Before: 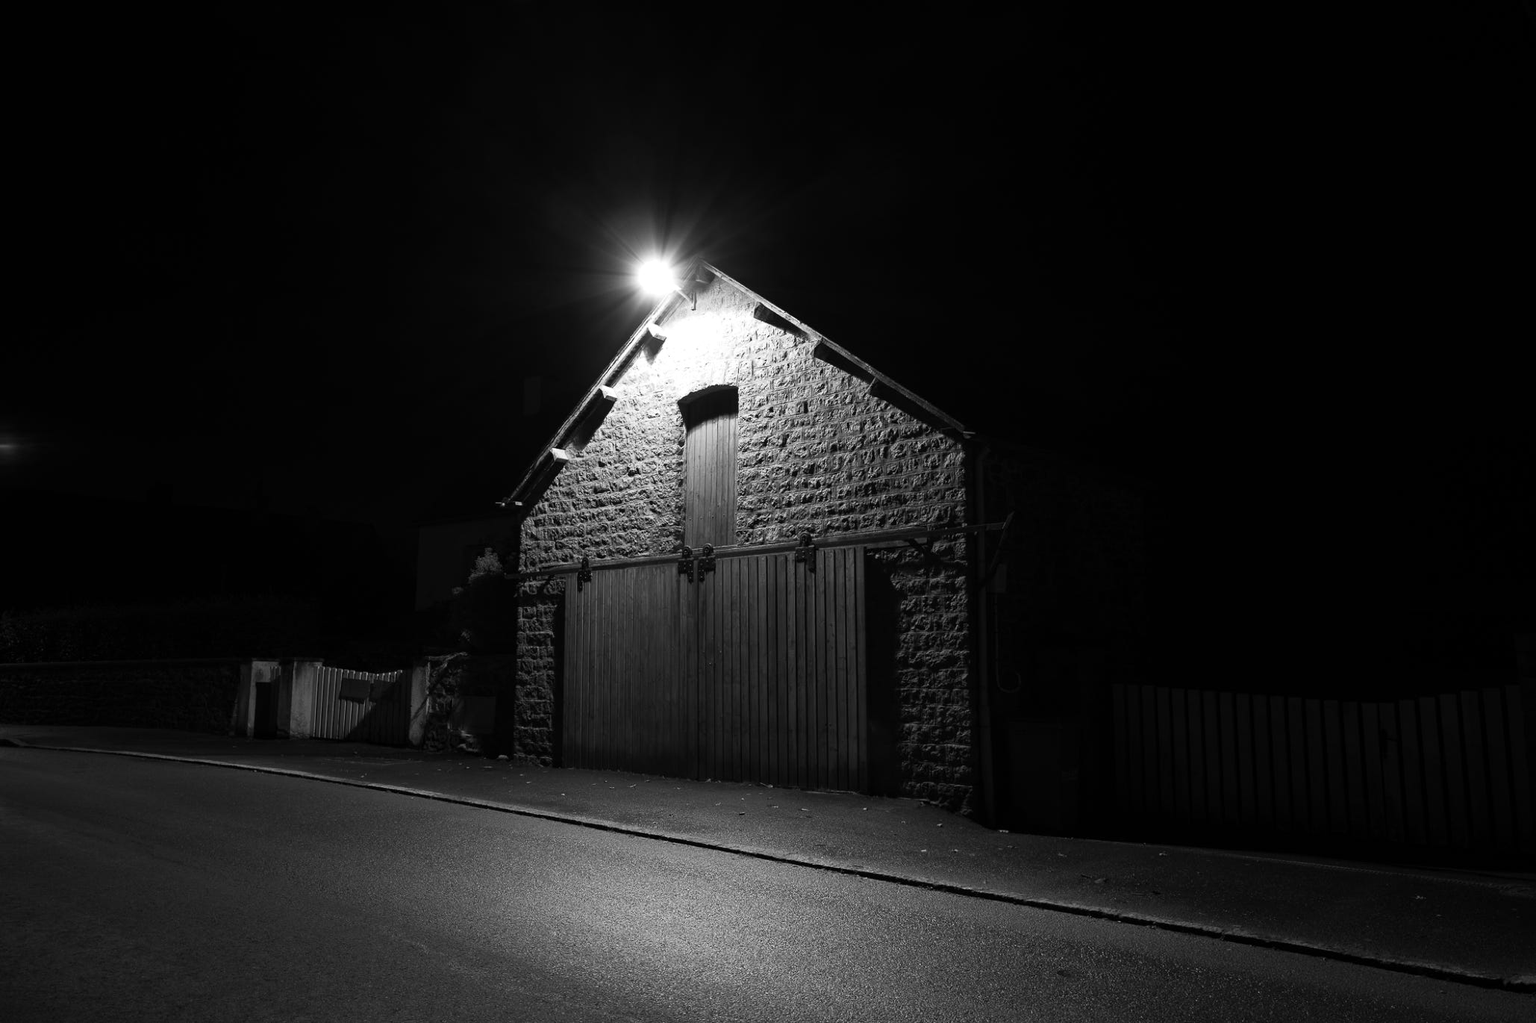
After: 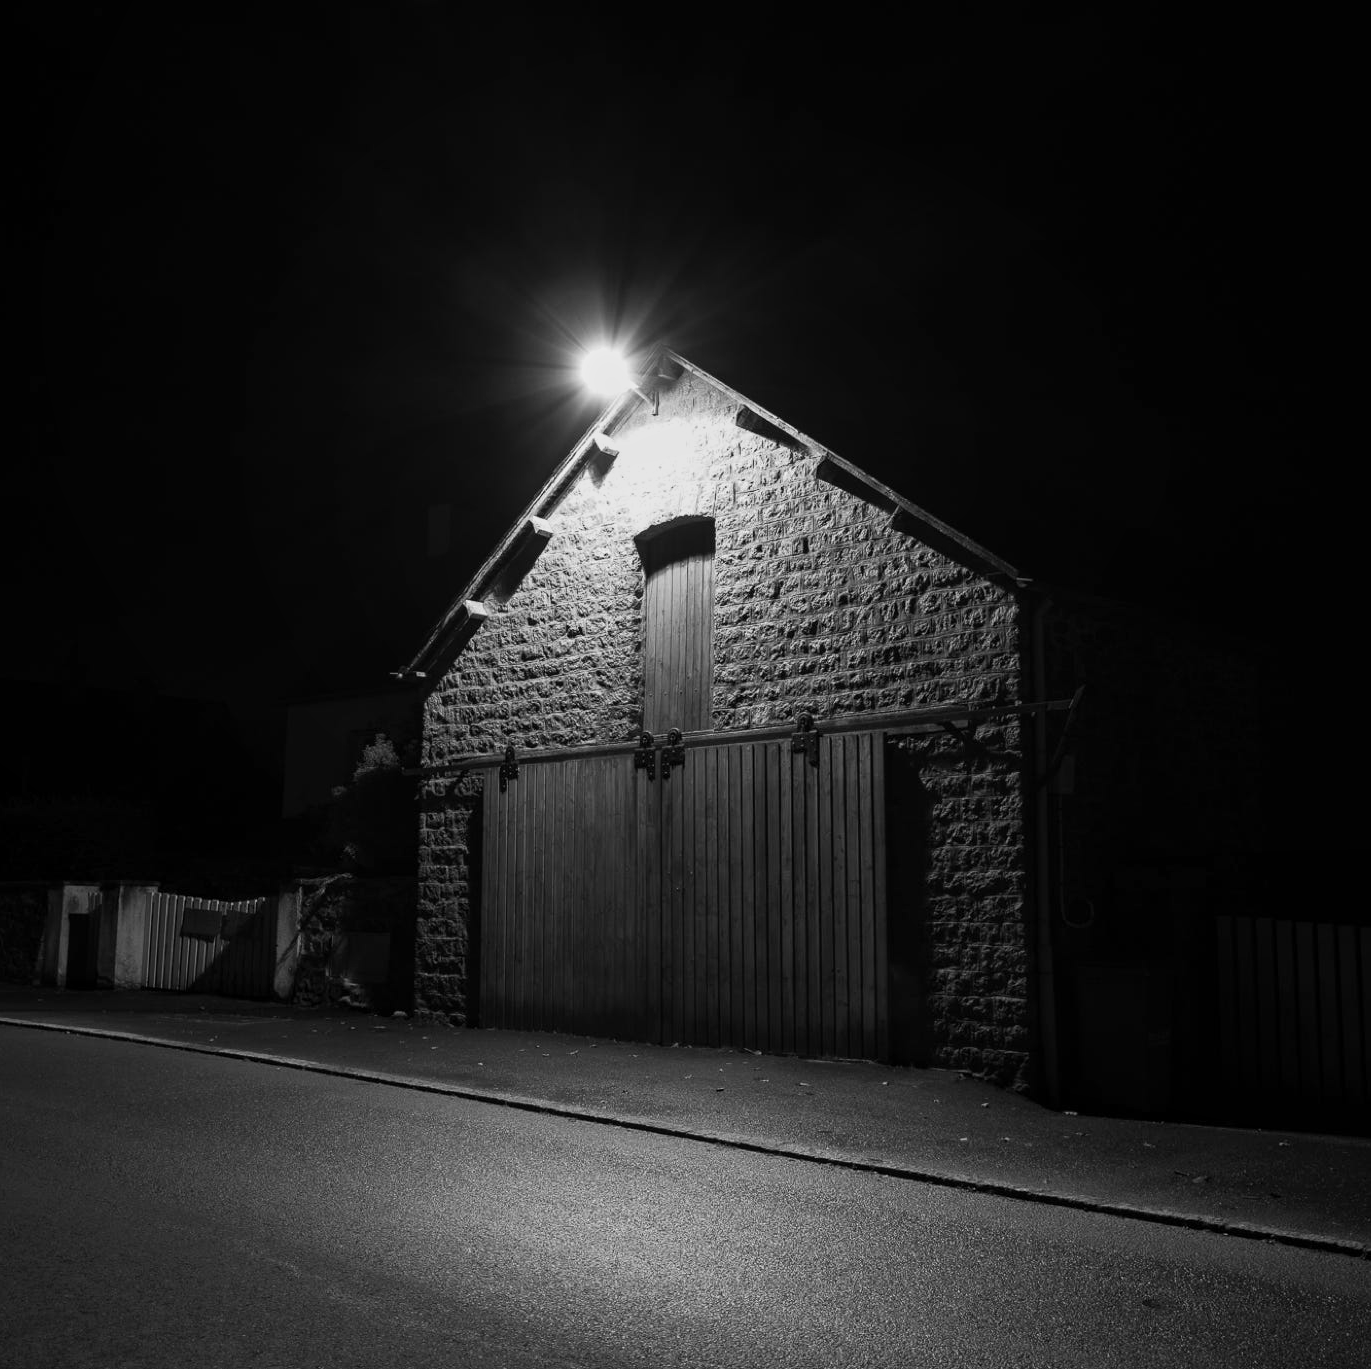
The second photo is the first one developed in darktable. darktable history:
local contrast: detail 110%
crop and rotate: left 13.342%, right 19.991%
